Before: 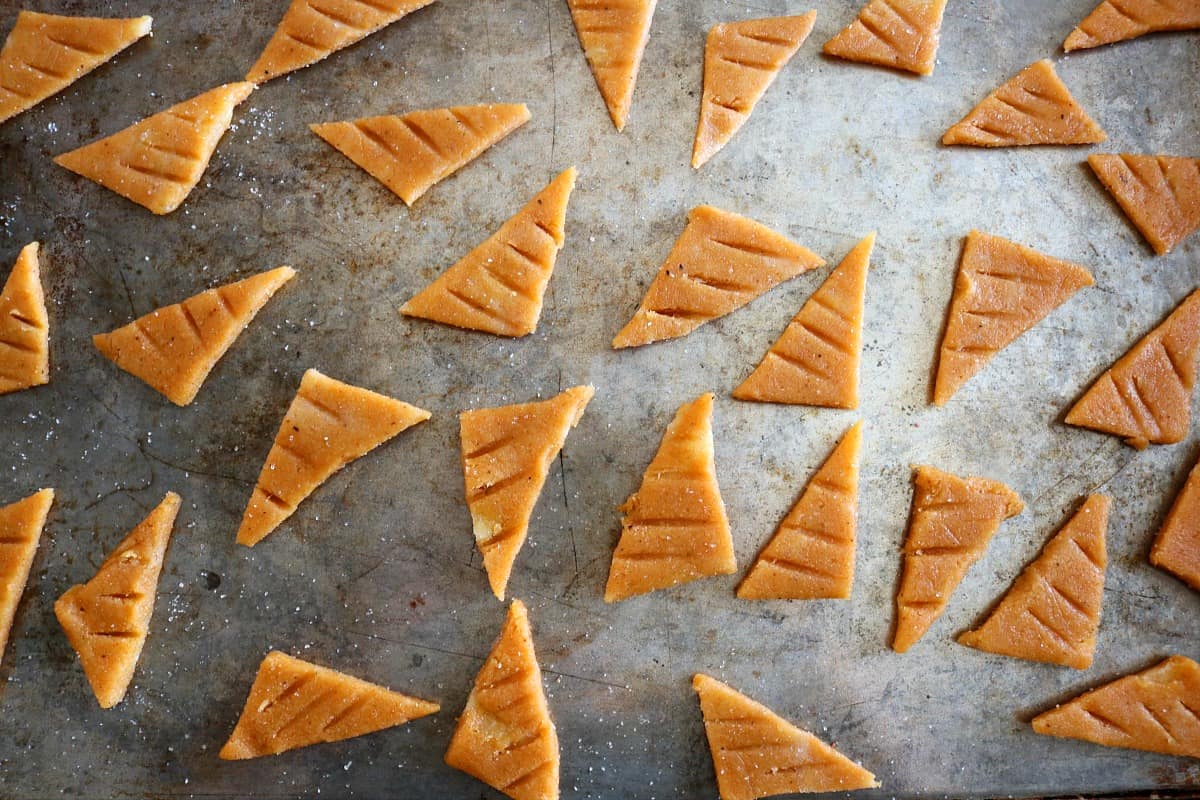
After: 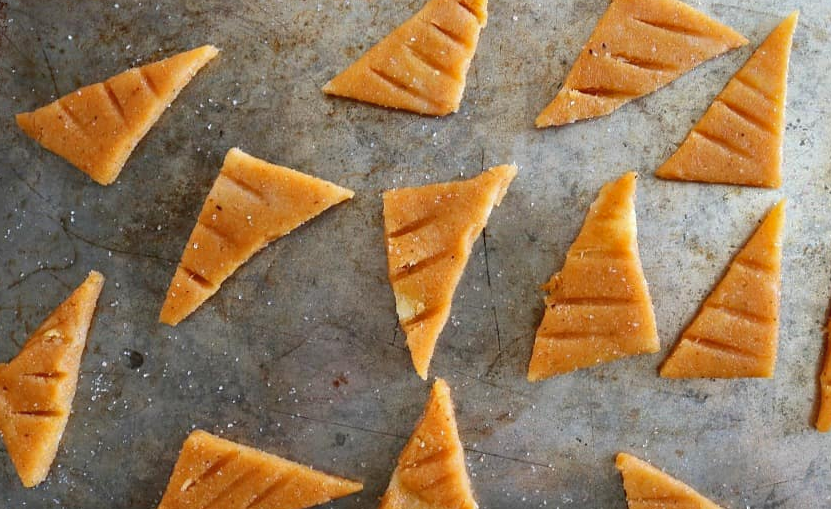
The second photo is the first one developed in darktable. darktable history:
crop: left 6.488%, top 27.668%, right 24.183%, bottom 8.656%
shadows and highlights: on, module defaults
